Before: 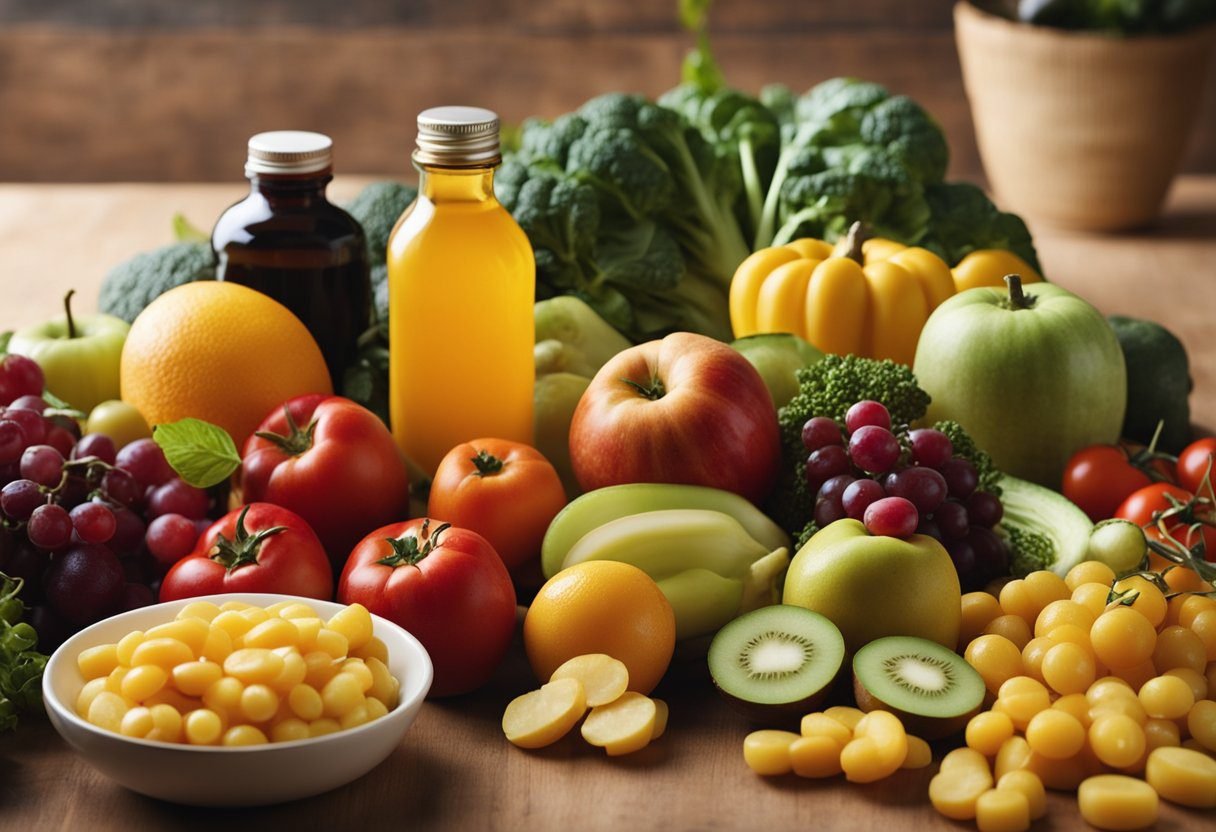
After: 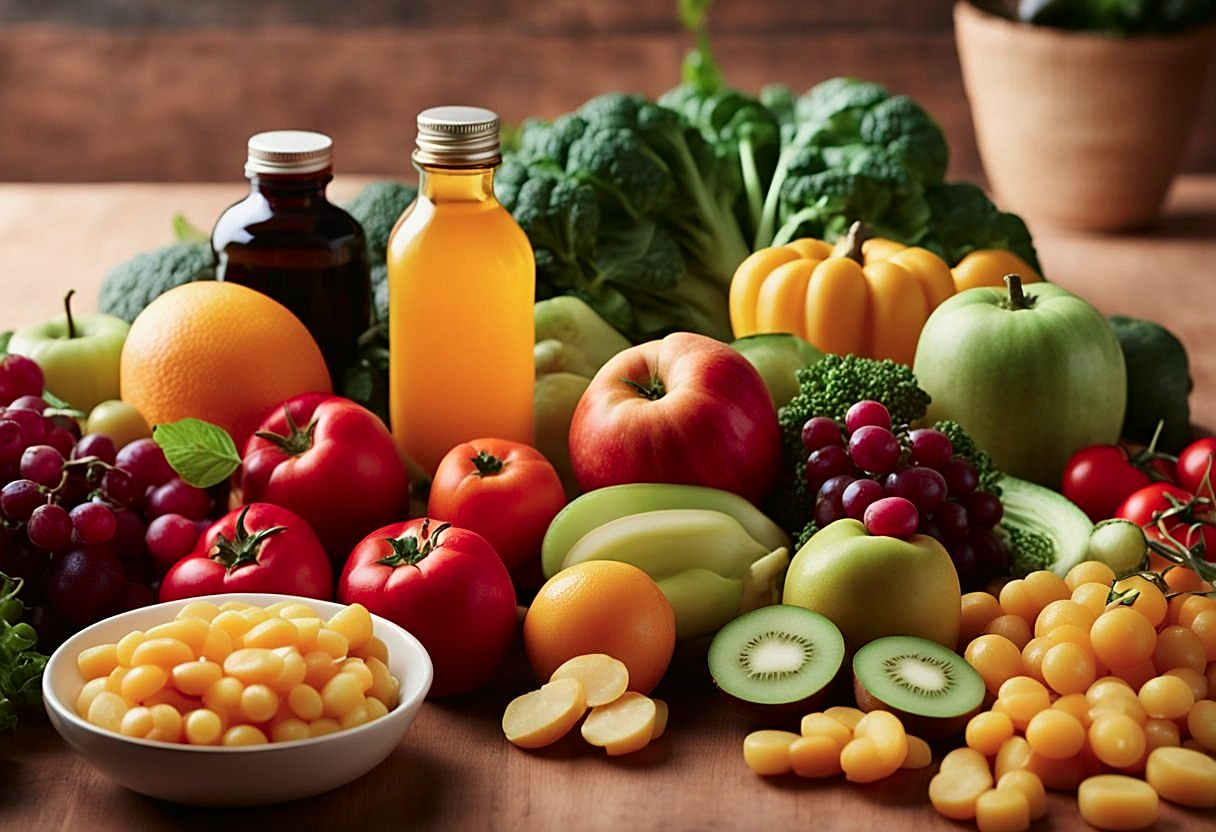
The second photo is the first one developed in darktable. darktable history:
tone curve: curves: ch0 [(0, 0) (0.059, 0.027) (0.162, 0.125) (0.304, 0.279) (0.547, 0.532) (0.828, 0.815) (1, 0.983)]; ch1 [(0, 0) (0.23, 0.166) (0.34, 0.298) (0.371, 0.334) (0.435, 0.408) (0.477, 0.469) (0.499, 0.498) (0.529, 0.544) (0.559, 0.587) (0.743, 0.798) (1, 1)]; ch2 [(0, 0) (0.431, 0.414) (0.498, 0.503) (0.524, 0.531) (0.568, 0.567) (0.6, 0.597) (0.643, 0.631) (0.74, 0.721) (1, 1)], color space Lab, independent channels, preserve colors none
sharpen: on, module defaults
shadows and highlights: shadows -25.33, highlights 49.32, soften with gaussian
local contrast: mode bilateral grid, contrast 16, coarseness 36, detail 104%, midtone range 0.2
